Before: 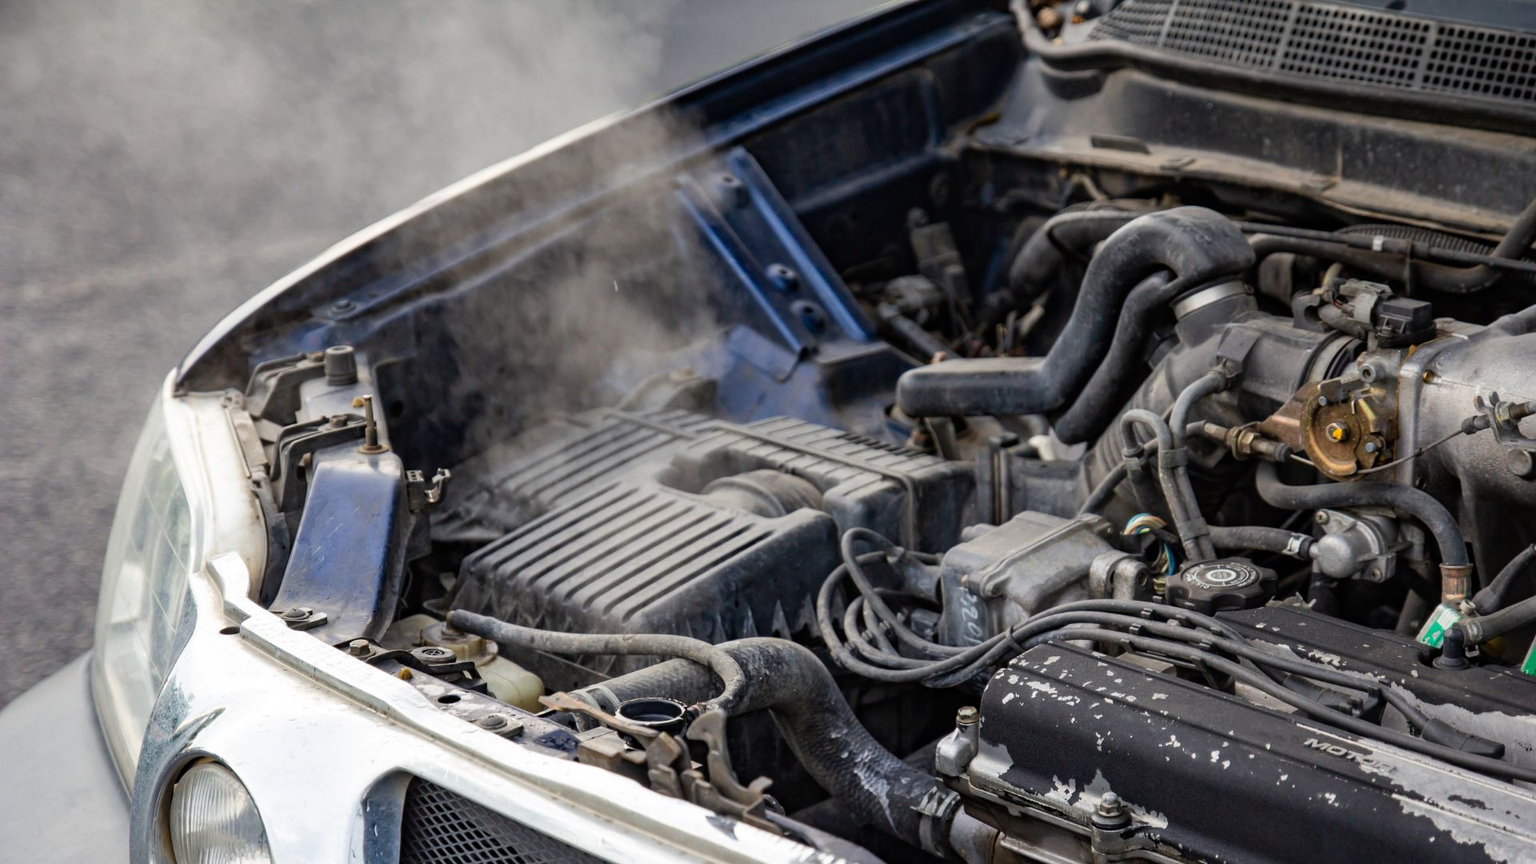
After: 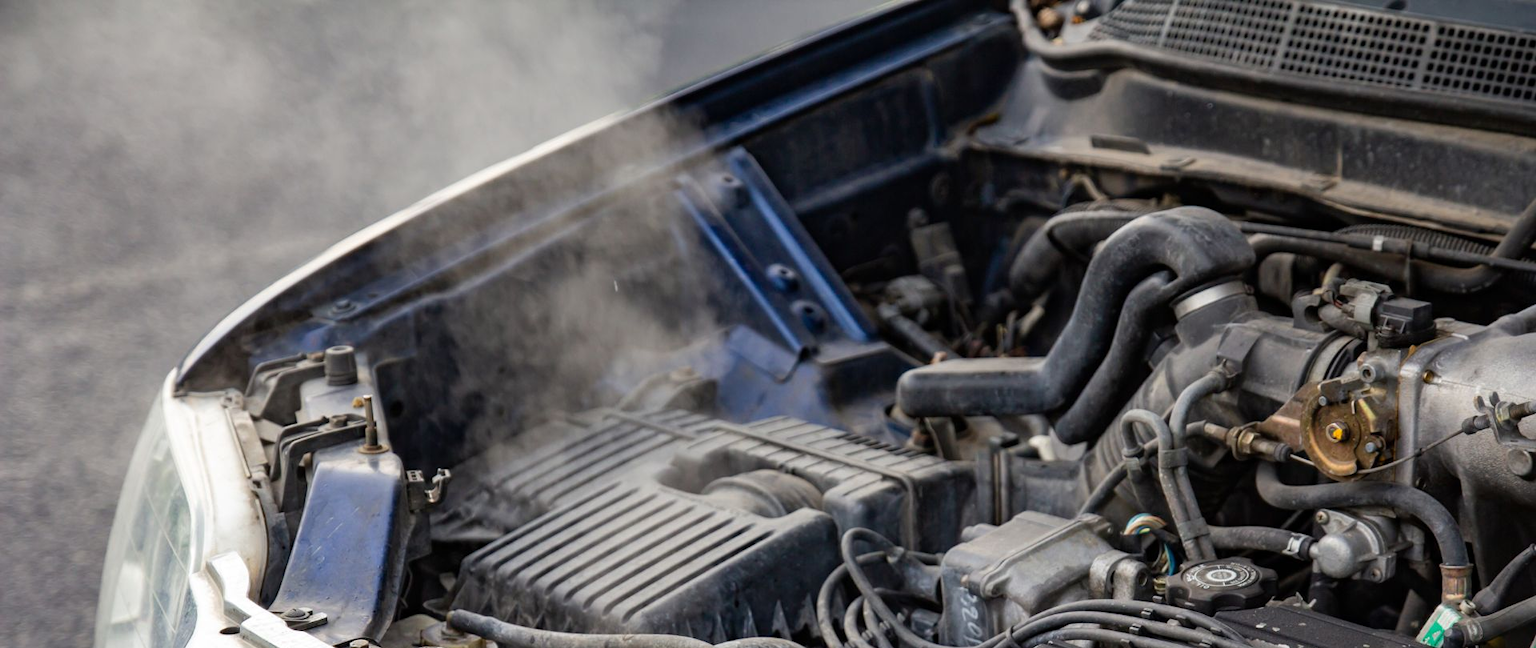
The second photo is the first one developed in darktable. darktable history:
crop: bottom 24.819%
